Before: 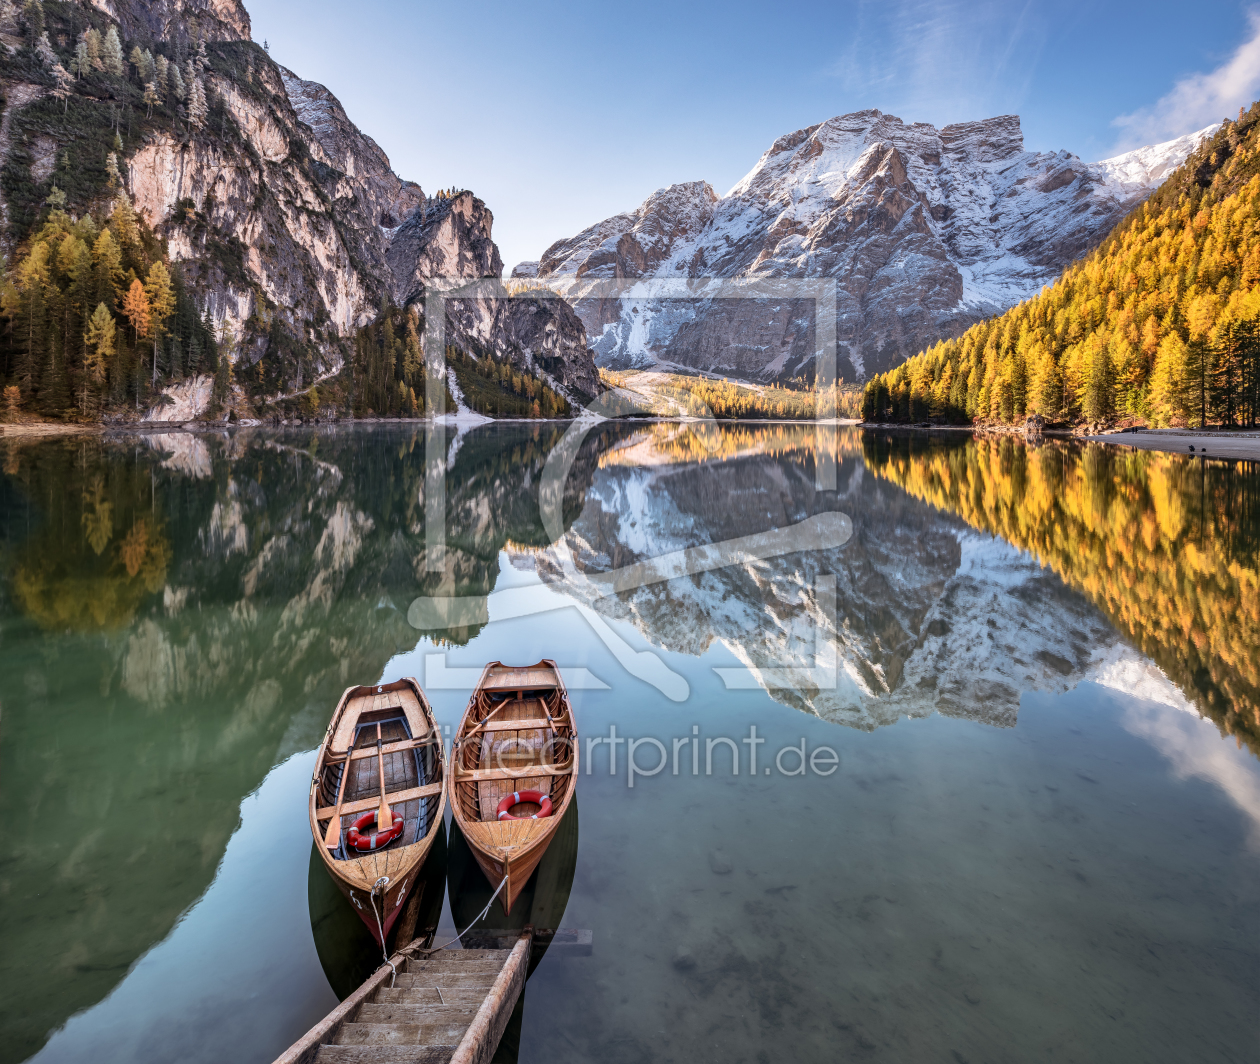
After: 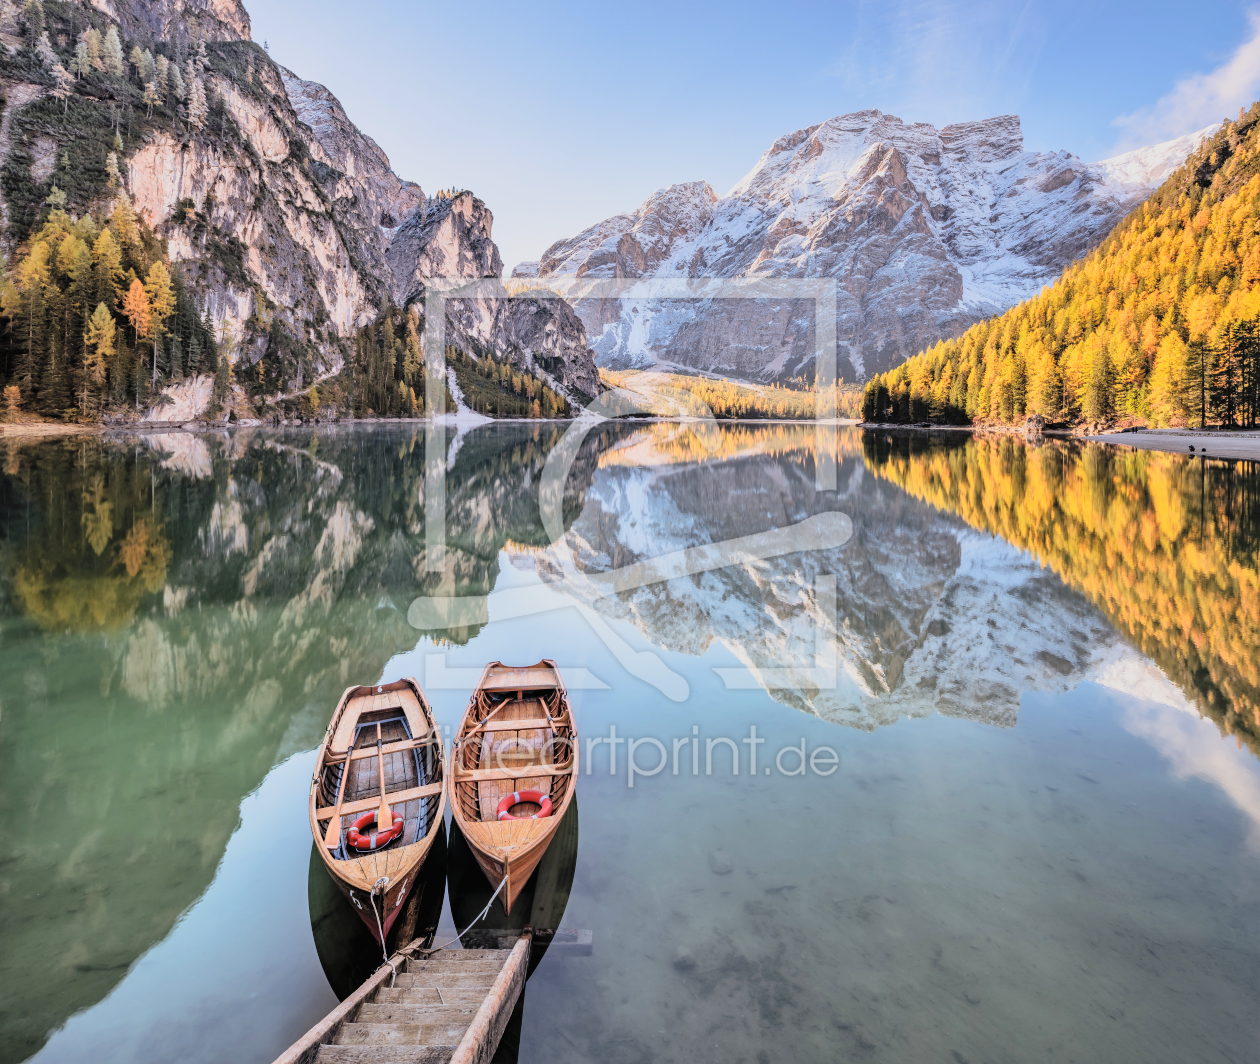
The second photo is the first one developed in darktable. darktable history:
tone equalizer: on, module defaults
contrast brightness saturation: contrast 0.096, brightness 0.3, saturation 0.14
filmic rgb: black relative exposure -7.65 EV, white relative exposure 4.56 EV, hardness 3.61
